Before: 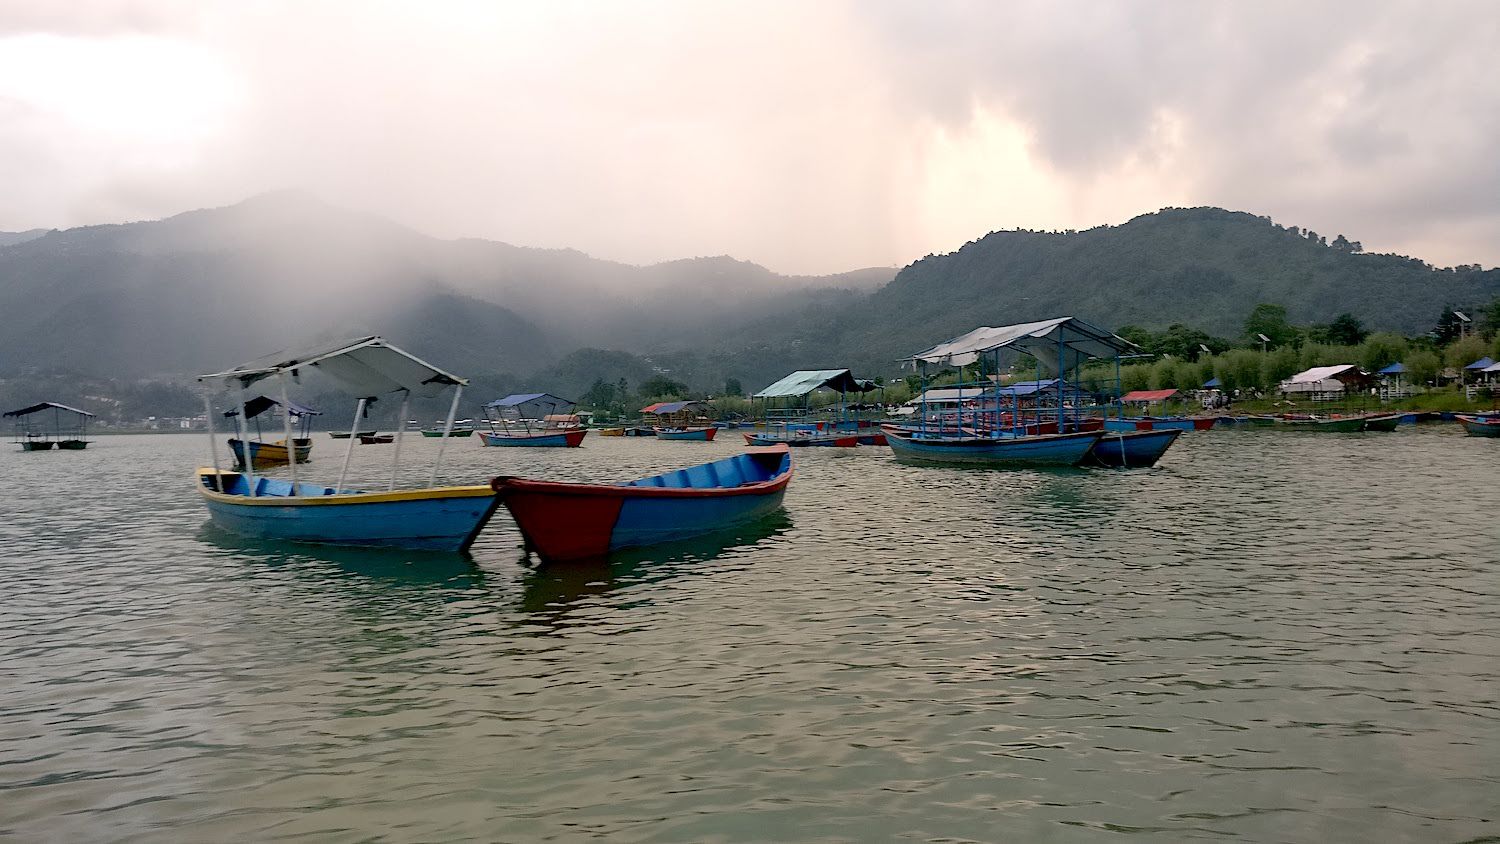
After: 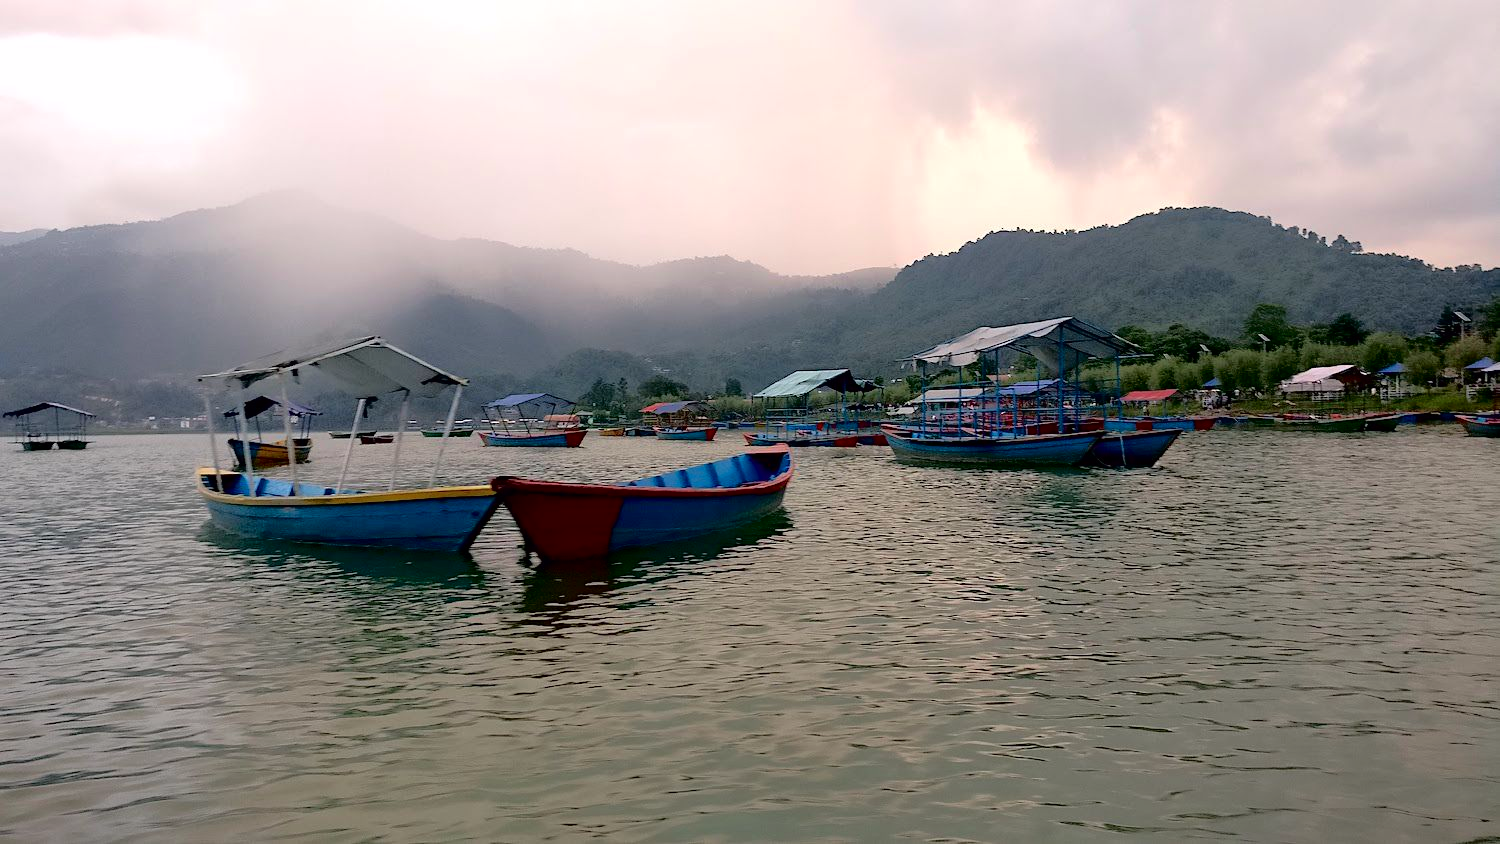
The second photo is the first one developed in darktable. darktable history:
tone curve: curves: ch0 [(0, 0) (0.126, 0.061) (0.362, 0.382) (0.498, 0.498) (0.706, 0.712) (1, 1)]; ch1 [(0, 0) (0.5, 0.505) (0.55, 0.578) (1, 1)]; ch2 [(0, 0) (0.44, 0.424) (0.489, 0.483) (0.537, 0.538) (1, 1)], color space Lab, independent channels, preserve colors none
tone equalizer: on, module defaults
